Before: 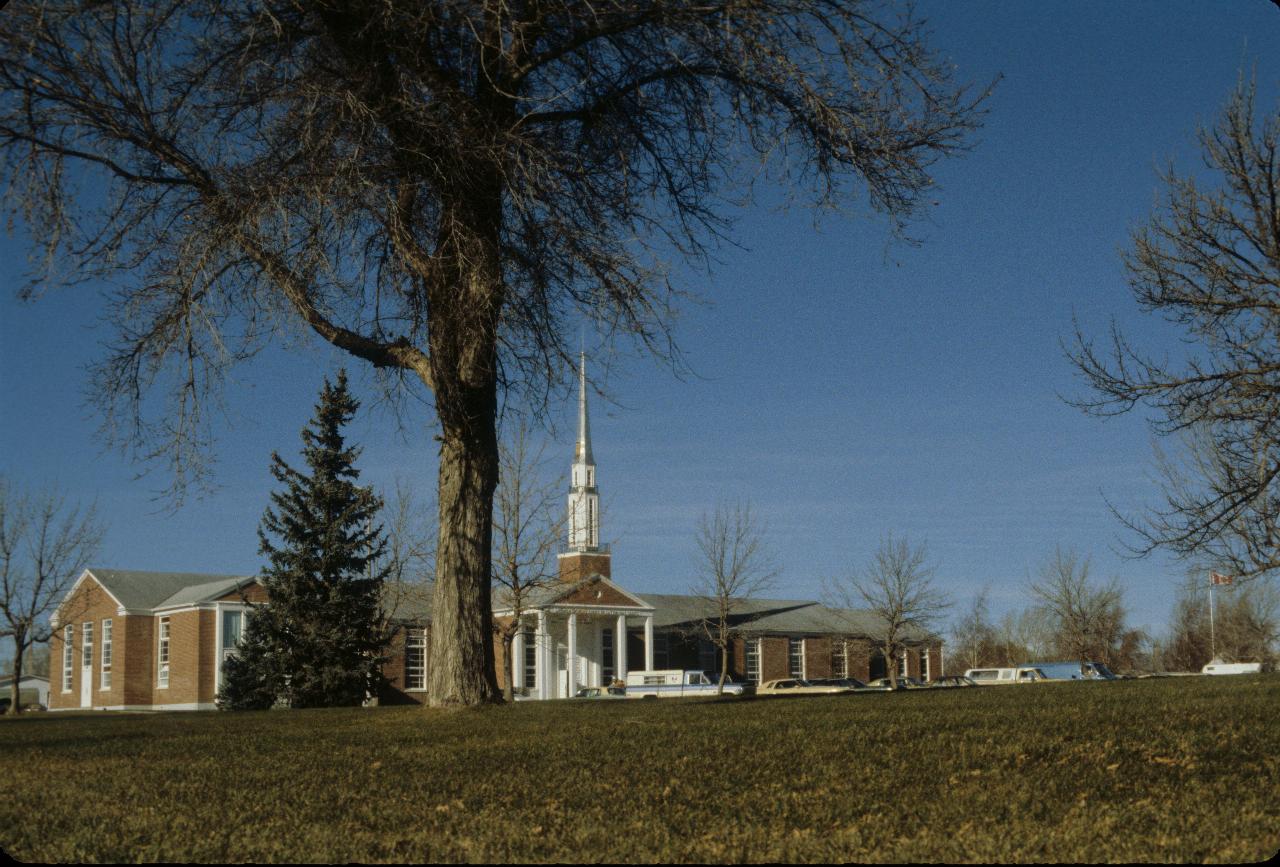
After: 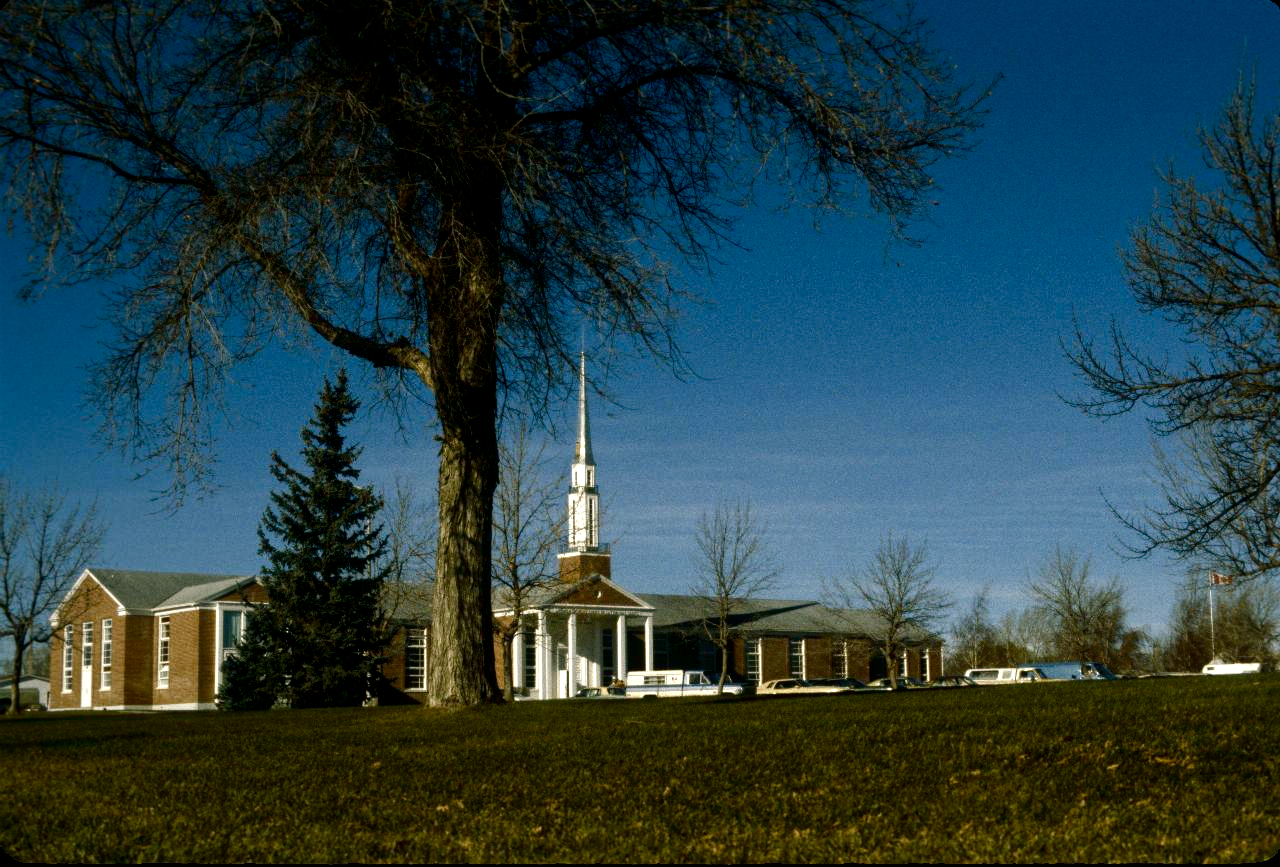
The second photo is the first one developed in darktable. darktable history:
contrast brightness saturation: contrast 0.07, brightness -0.13, saturation 0.06
color balance rgb: shadows lift › chroma 2.79%, shadows lift › hue 190.66°, power › hue 171.85°, highlights gain › chroma 2.16%, highlights gain › hue 75.26°, global offset › luminance -0.51%, perceptual saturation grading › highlights -33.8%, perceptual saturation grading › mid-tones 14.98%, perceptual saturation grading › shadows 48.43%, perceptual brilliance grading › highlights 15.68%, perceptual brilliance grading › mid-tones 6.62%, perceptual brilliance grading › shadows -14.98%, global vibrance 11.32%, contrast 5.05%
exposure: exposure 0.2 EV, compensate highlight preservation false
